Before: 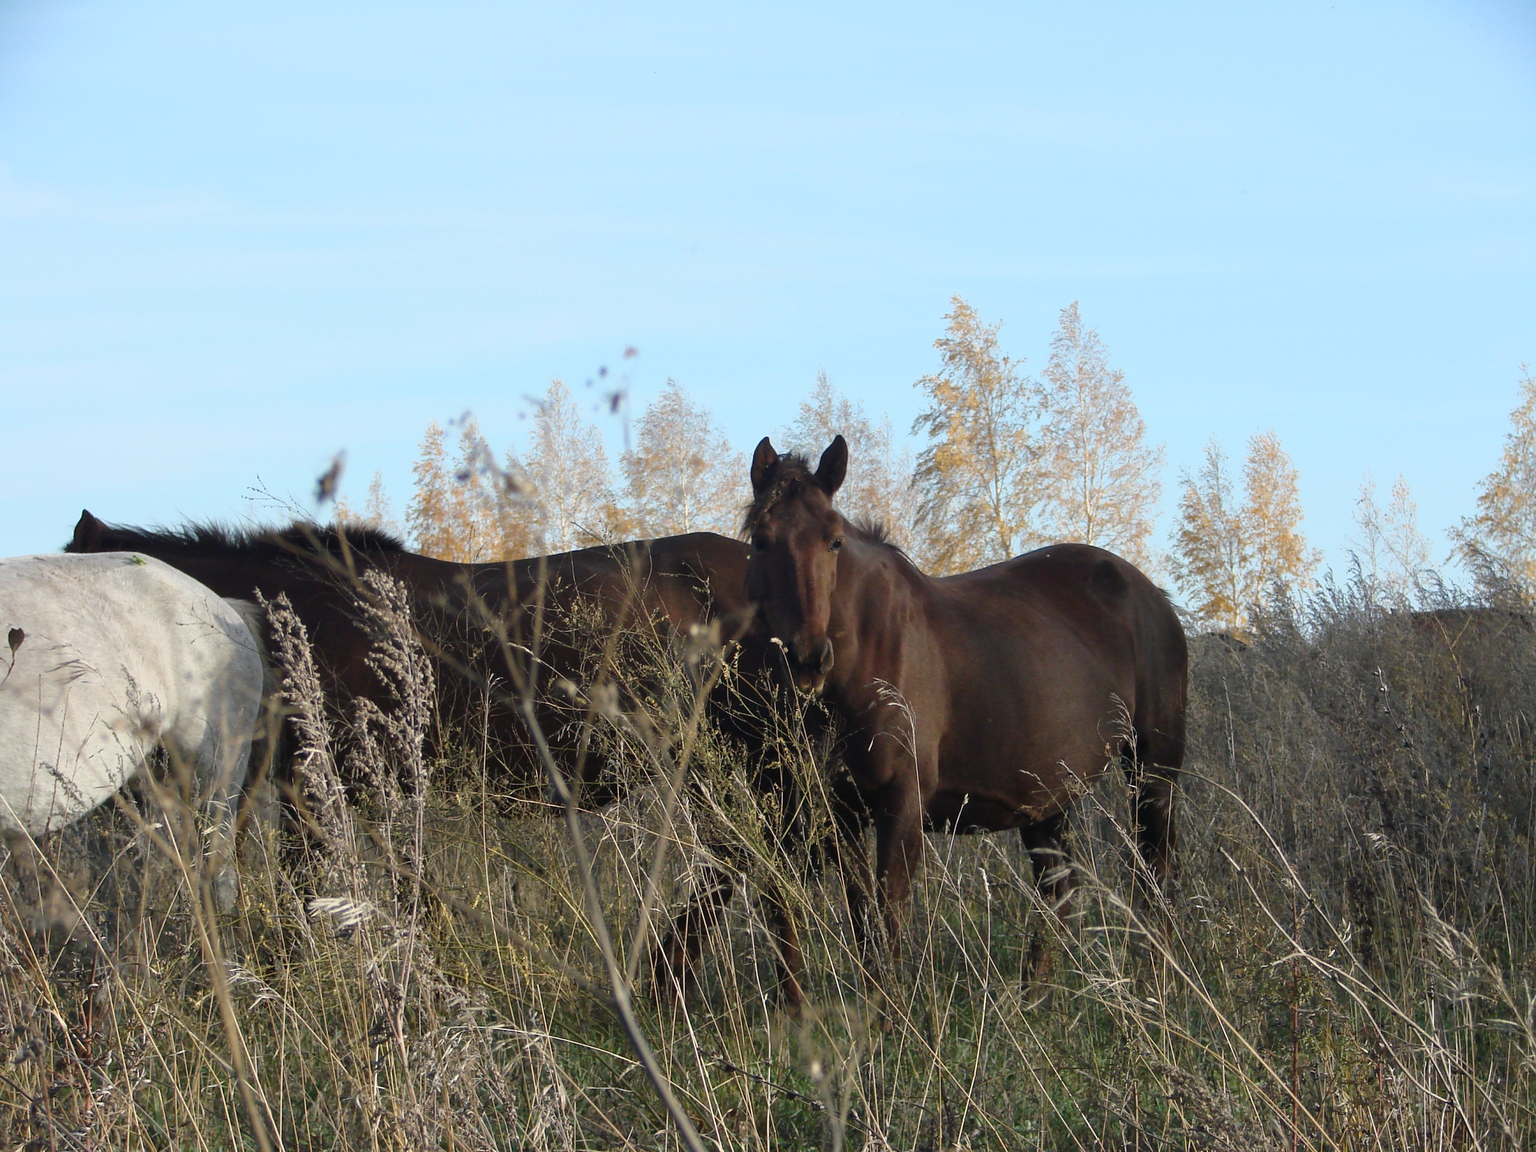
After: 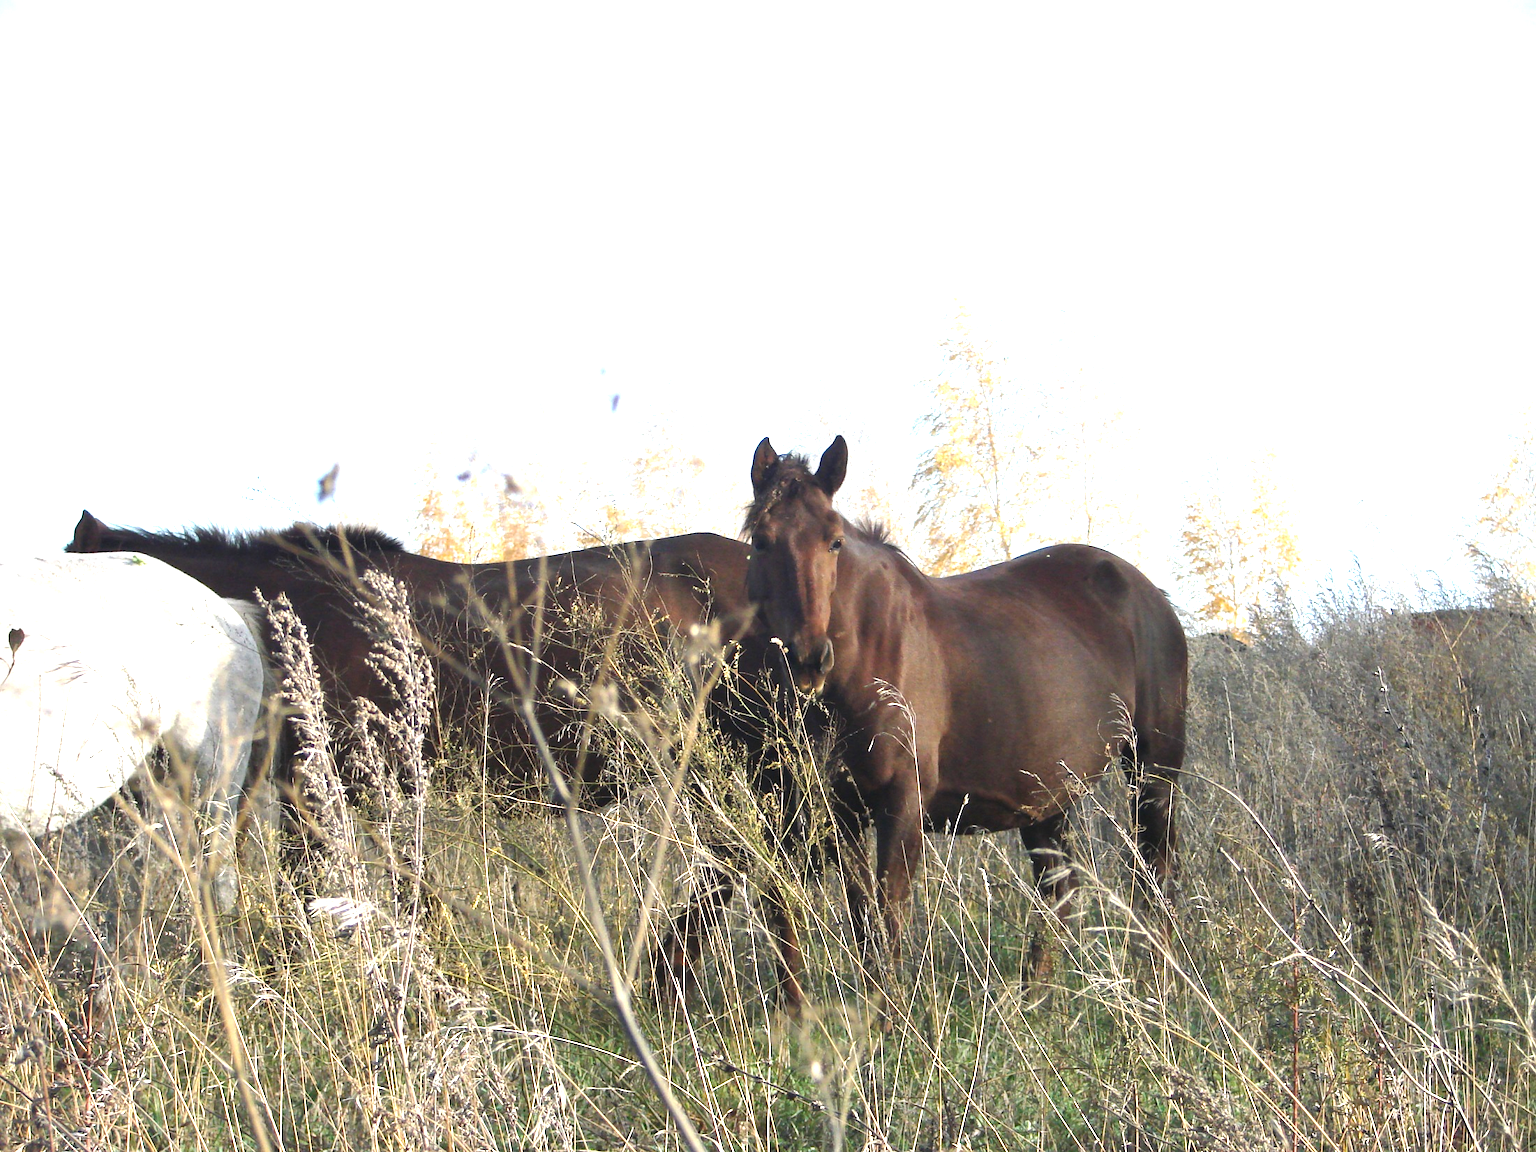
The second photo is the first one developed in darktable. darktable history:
exposure: black level correction 0, exposure 1.511 EV, compensate highlight preservation false
